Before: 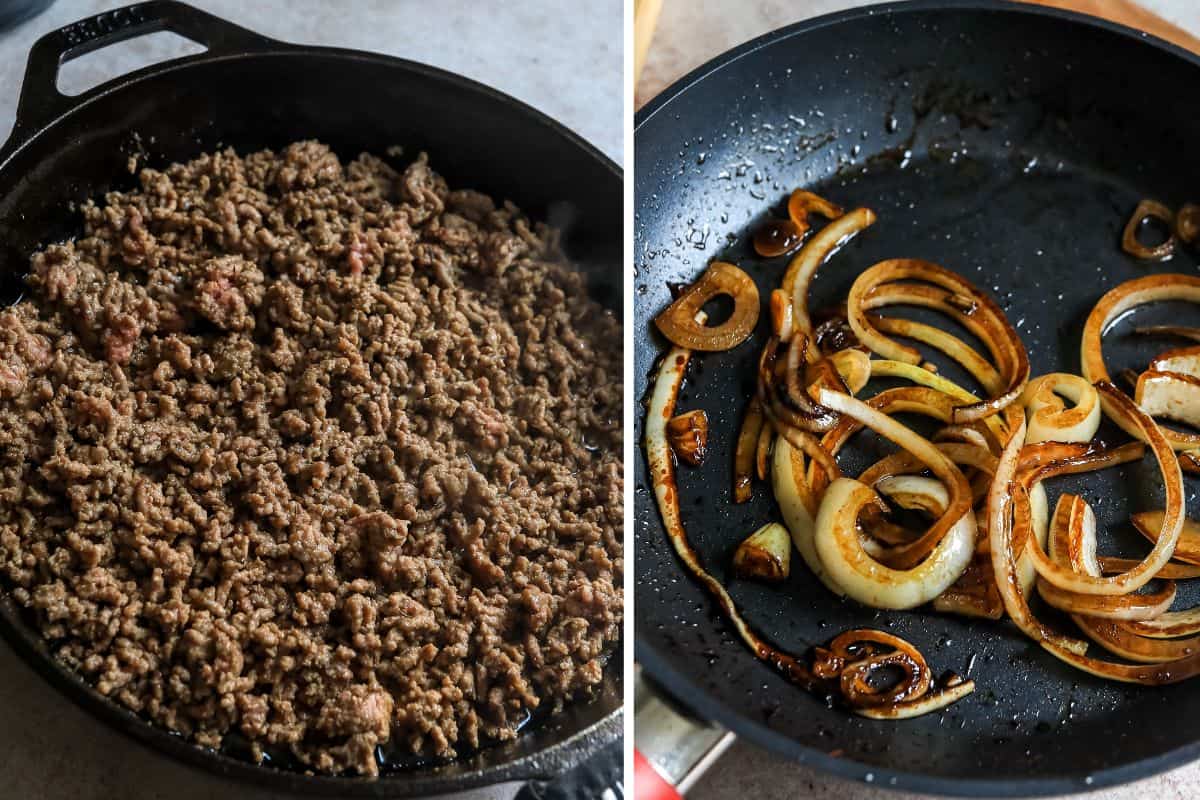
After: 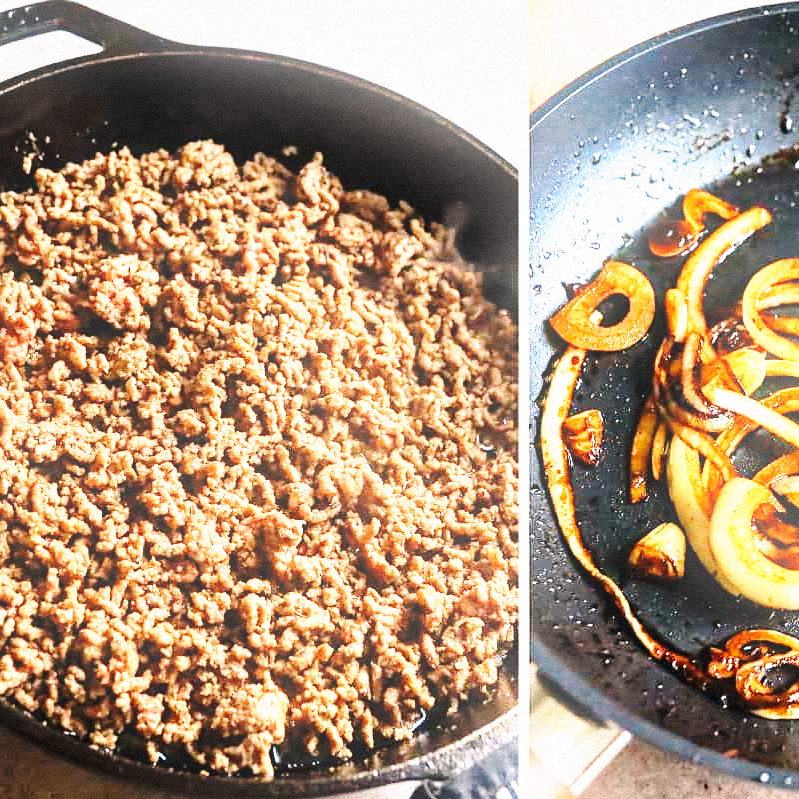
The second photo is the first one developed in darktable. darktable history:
base curve: curves: ch0 [(0, 0) (0.032, 0.037) (0.105, 0.228) (0.435, 0.76) (0.856, 0.983) (1, 1)], preserve colors none
exposure: black level correction 0, exposure 1.2 EV, compensate highlight preservation false
white balance: red 1.127, blue 0.943
contrast brightness saturation: contrast 0.15, brightness 0.05
bloom: size 9%, threshold 100%, strength 7%
sharpen: amount 0.2
crop and rotate: left 8.786%, right 24.548%
grain: mid-tones bias 0%
